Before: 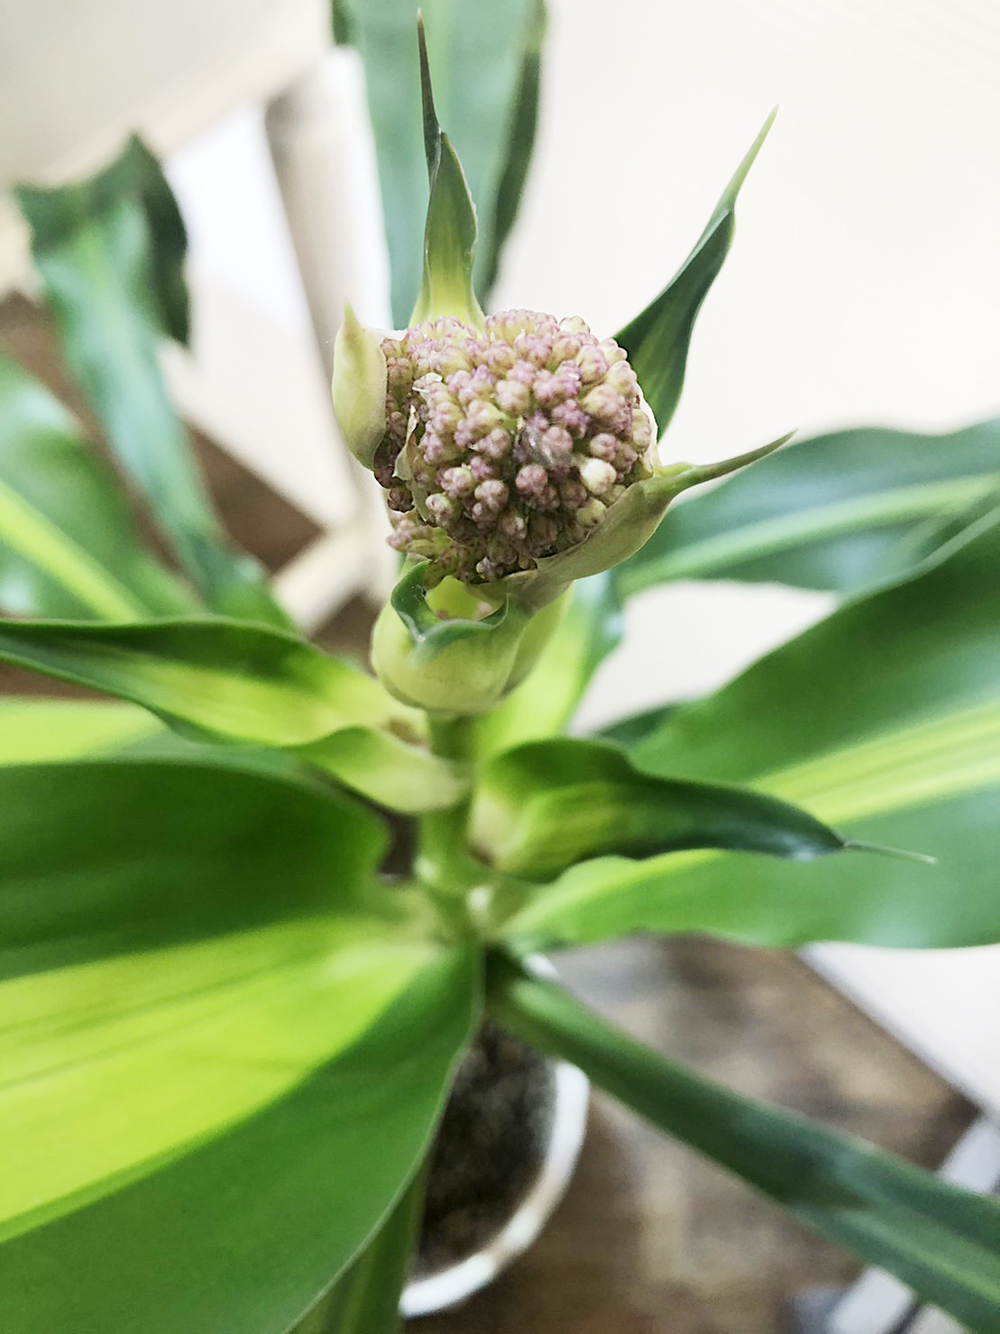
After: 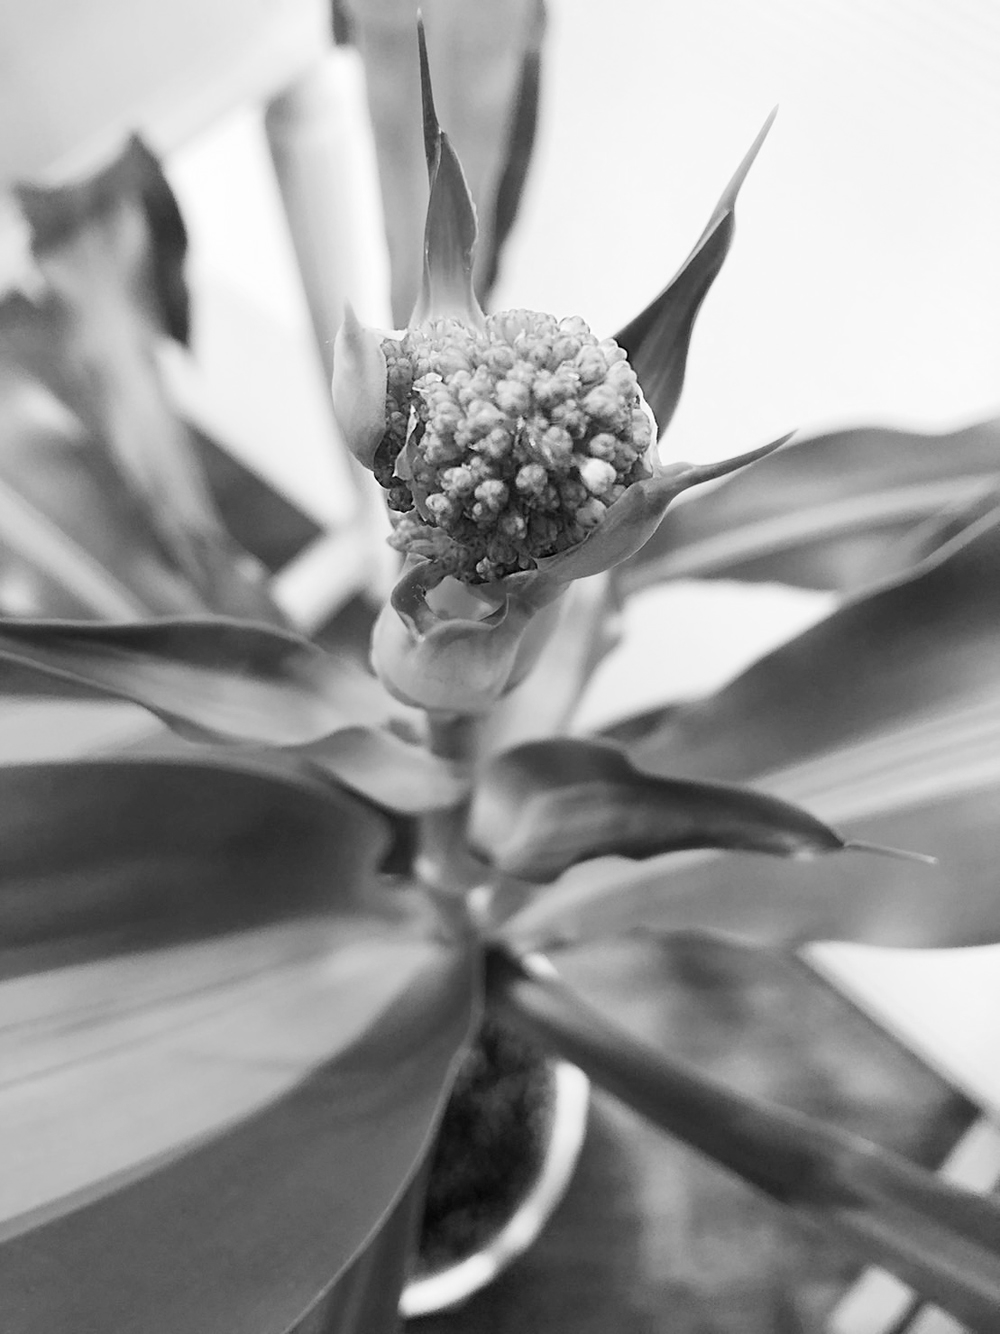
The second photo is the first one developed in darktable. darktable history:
color calibration: output gray [0.267, 0.423, 0.261, 0], gray › normalize channels true, illuminant same as pipeline (D50), adaptation none (bypass), x 0.332, y 0.334, temperature 5018.08 K, gamut compression 0.023
